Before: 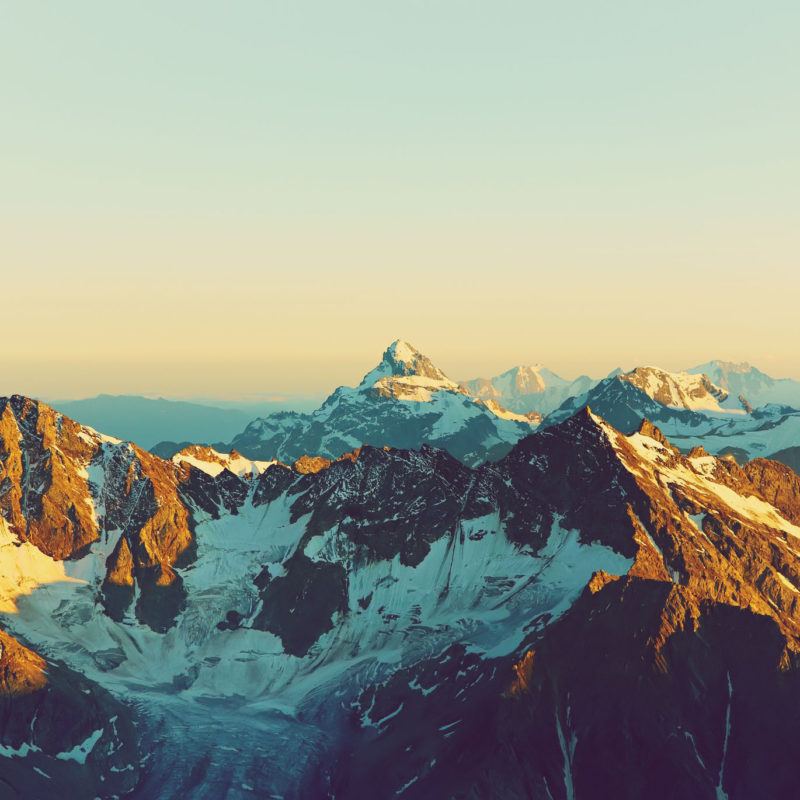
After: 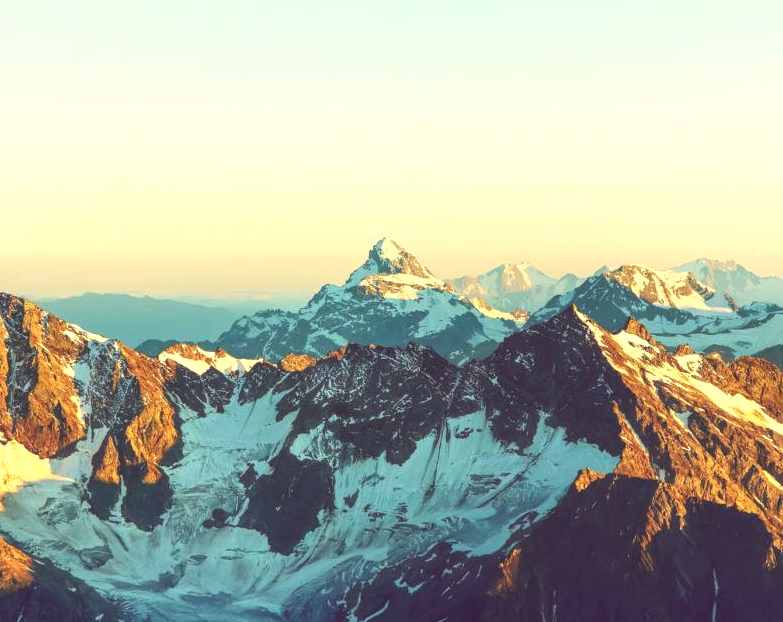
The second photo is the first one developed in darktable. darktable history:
exposure: black level correction 0.001, exposure 0.499 EV, compensate highlight preservation false
crop and rotate: left 1.812%, top 12.833%, right 0.238%, bottom 9.412%
local contrast: highlights 26%, detail 130%
haze removal: strength -0.094, compatibility mode true
